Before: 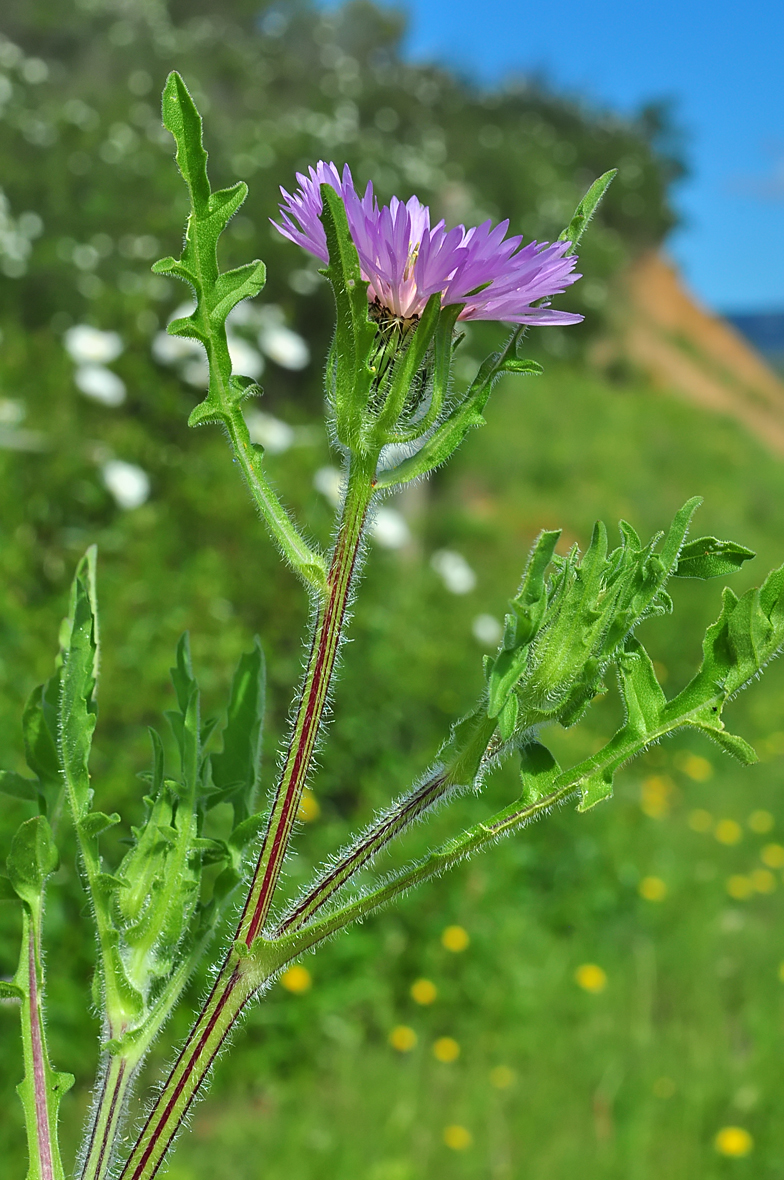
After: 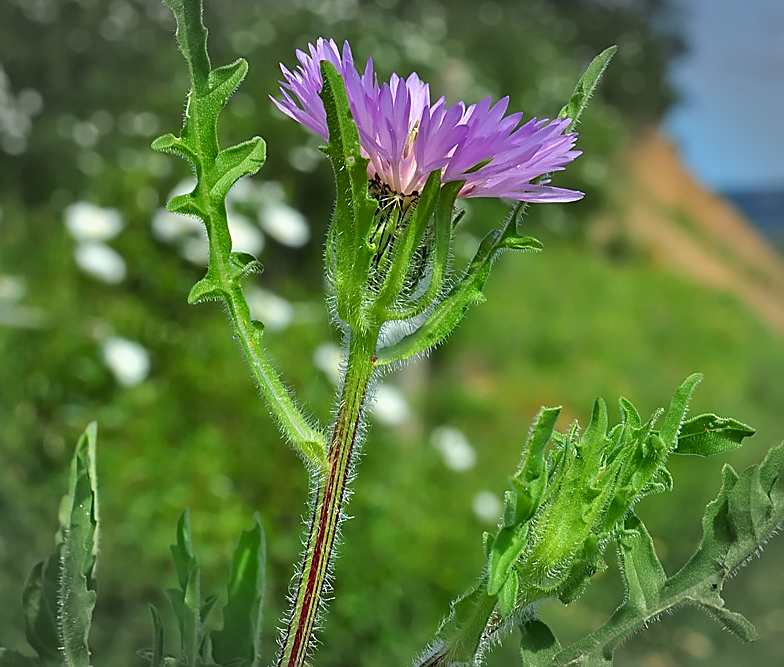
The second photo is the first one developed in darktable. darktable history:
crop and rotate: top 10.5%, bottom 32.896%
exposure: black level correction 0.005, exposure 0.016 EV, compensate highlight preservation false
vignetting: fall-off start 90.37%, fall-off radius 38.92%, brightness -0.34, width/height ratio 1.221, shape 1.3
sharpen: radius 1.852, amount 0.413, threshold 1.562
